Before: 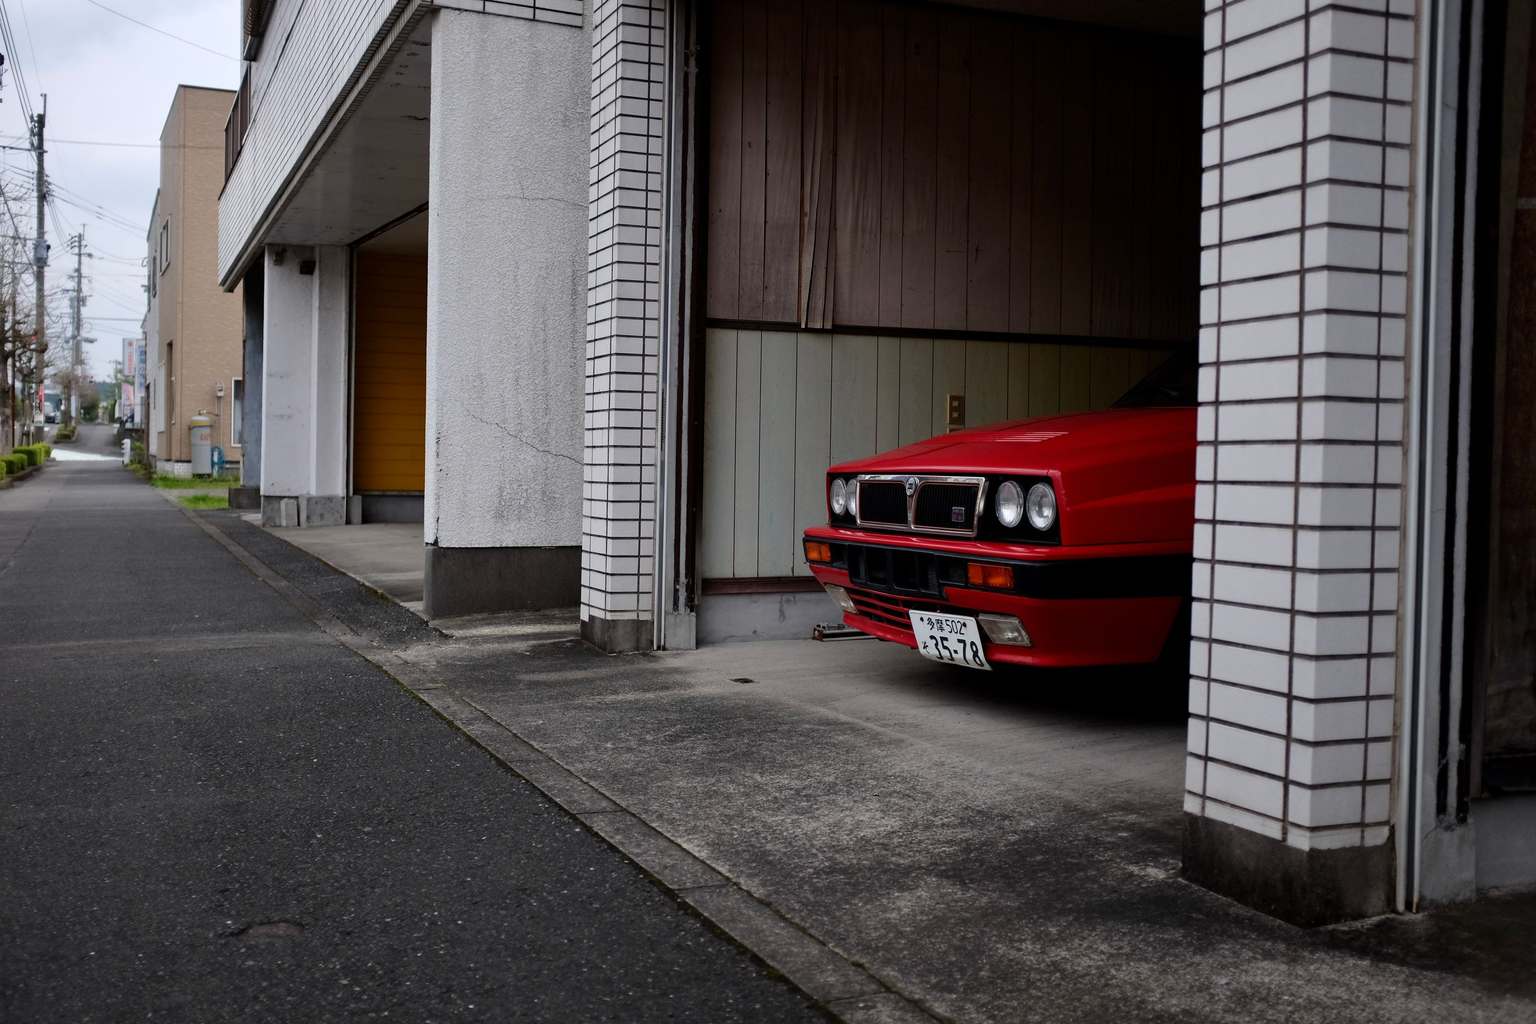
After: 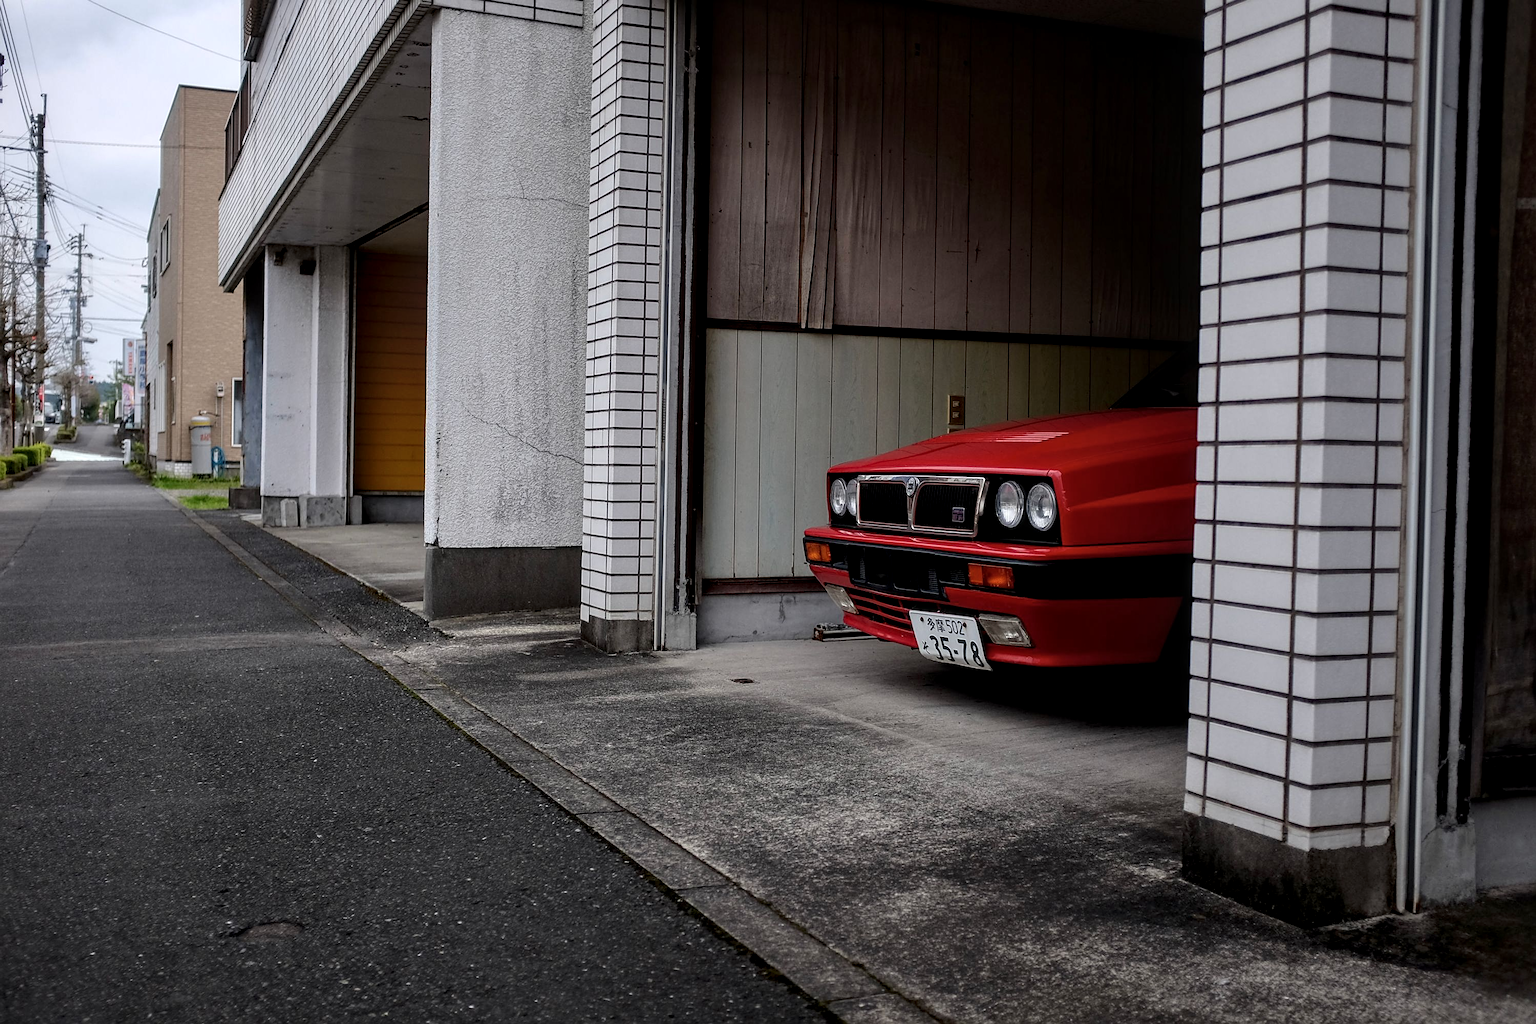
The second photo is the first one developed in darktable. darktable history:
sharpen: on, module defaults
local contrast: highlights 61%, detail 143%, midtone range 0.423
